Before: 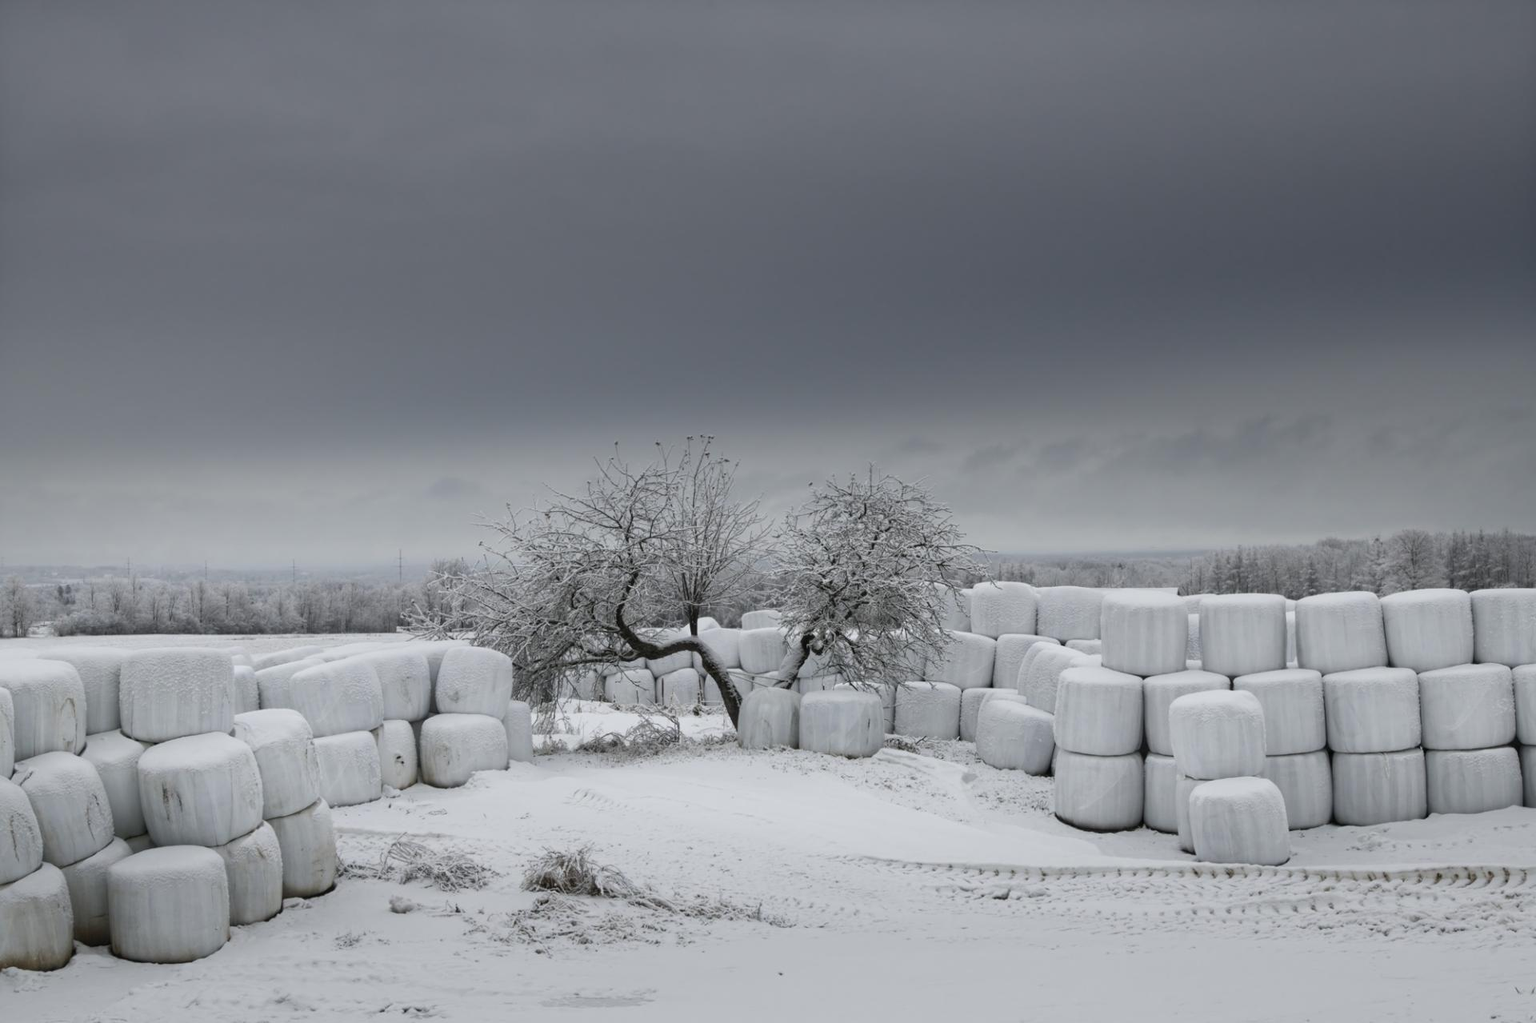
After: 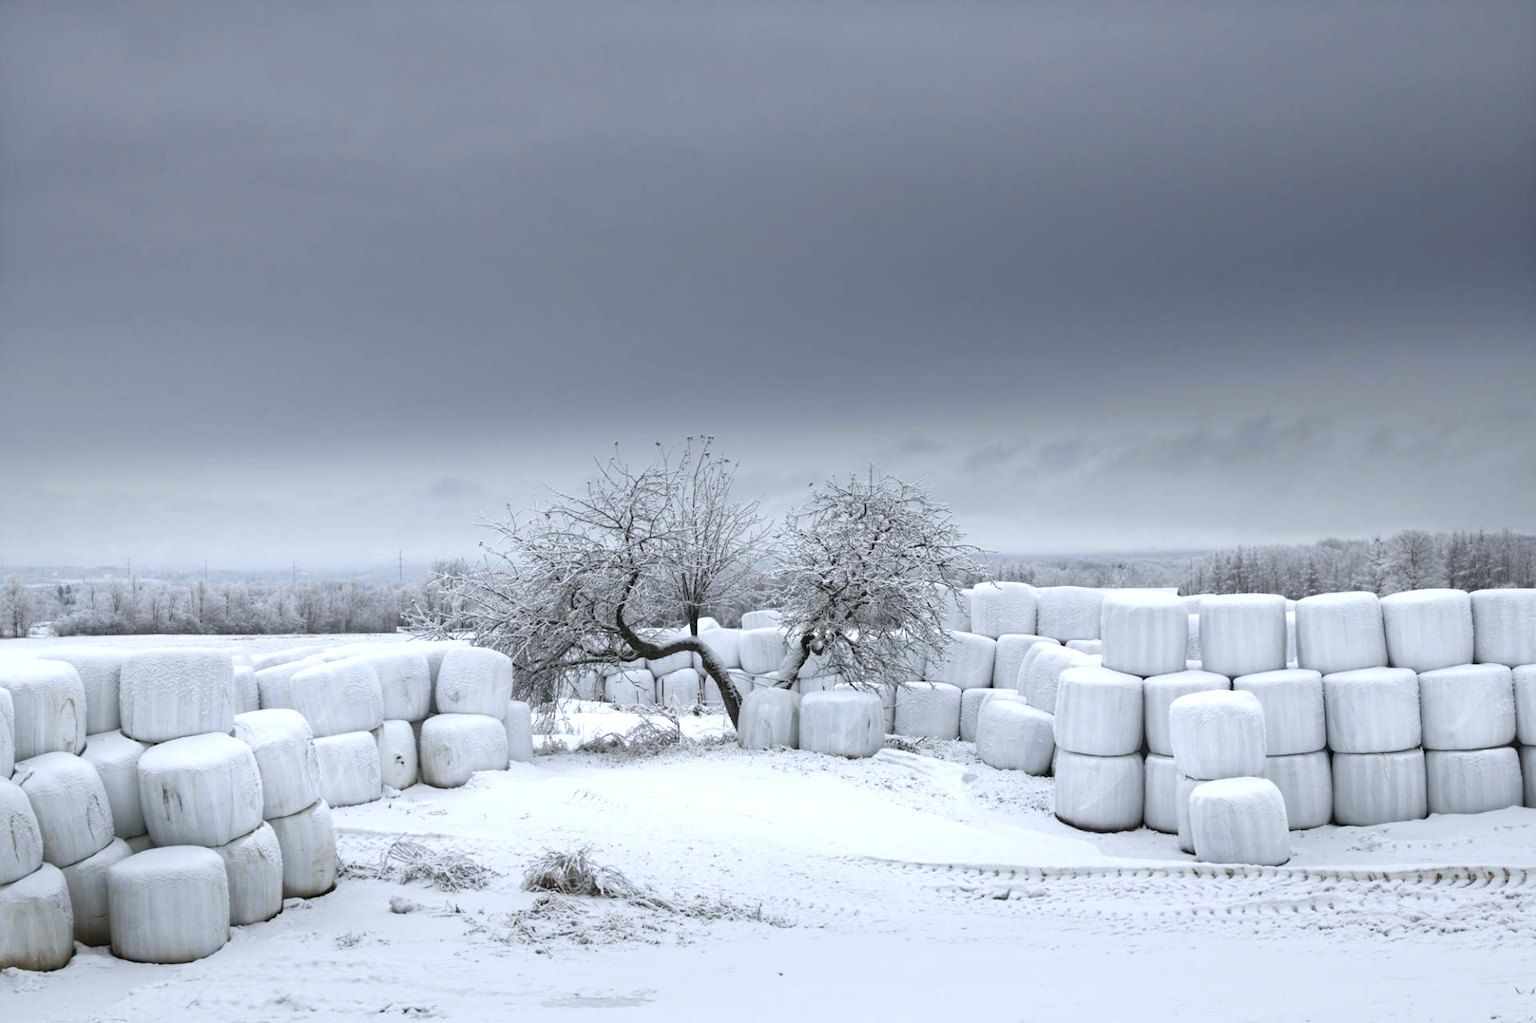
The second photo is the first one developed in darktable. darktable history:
white balance: red 0.967, blue 1.049
exposure: black level correction 0, exposure 0.7 EV, compensate exposure bias true, compensate highlight preservation false
